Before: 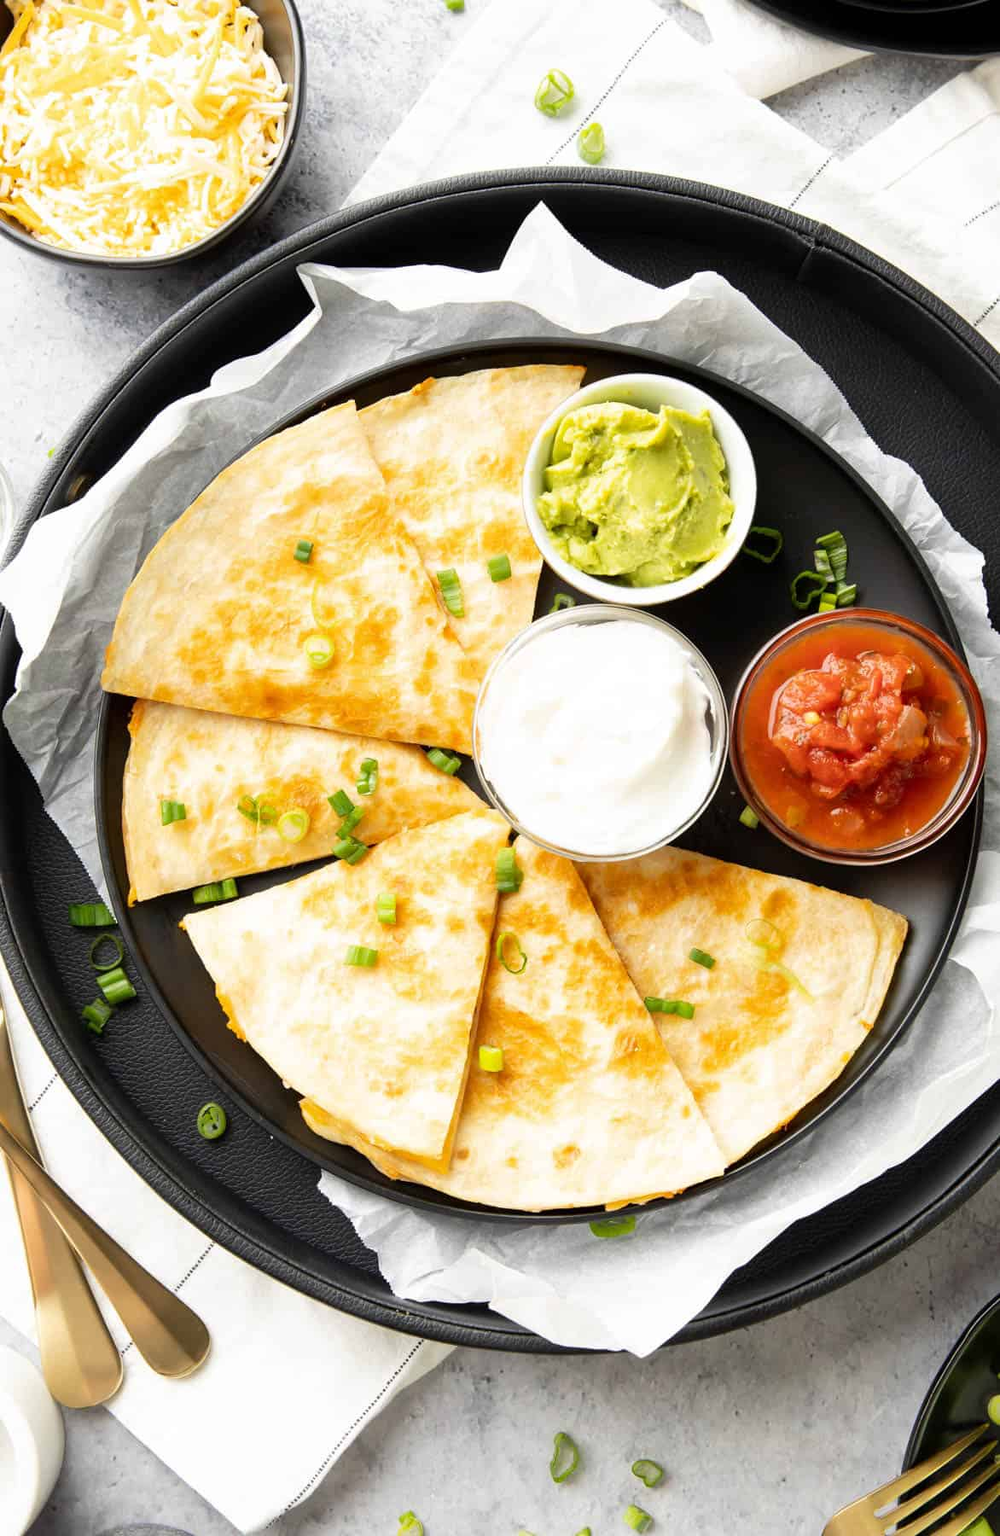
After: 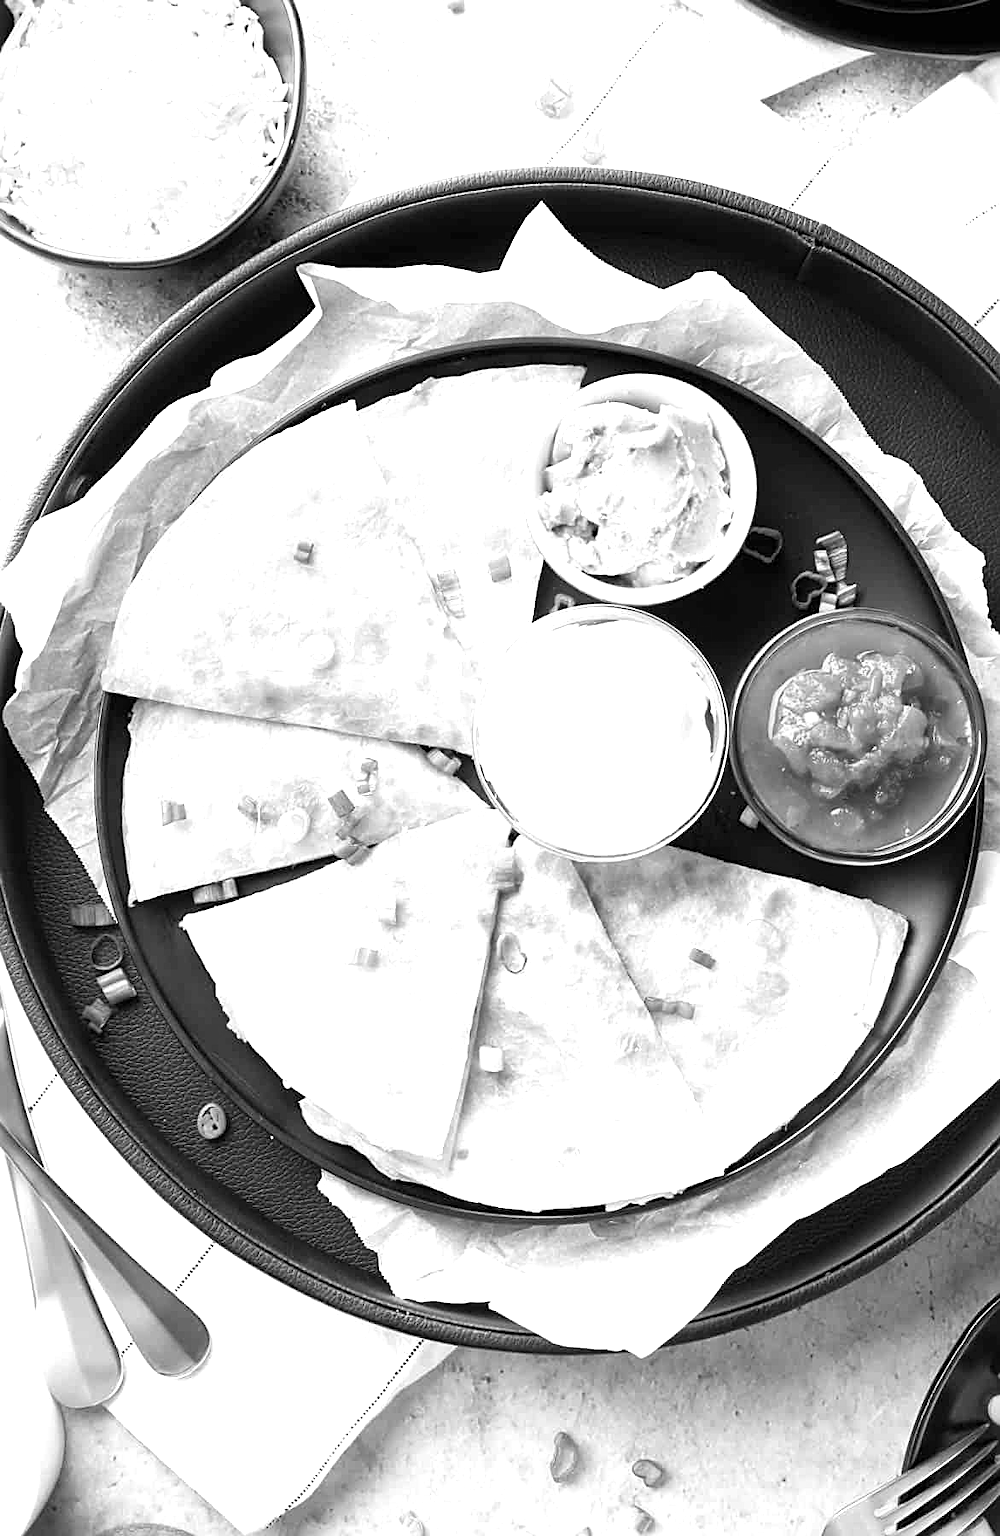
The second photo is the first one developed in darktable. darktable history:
sharpen: amount 0.6
monochrome: a 1.94, b -0.638
color zones: curves: ch0 [(0, 0.5) (0.143, 0.5) (0.286, 0.5) (0.429, 0.504) (0.571, 0.5) (0.714, 0.509) (0.857, 0.5) (1, 0.5)]; ch1 [(0, 0.425) (0.143, 0.425) (0.286, 0.375) (0.429, 0.405) (0.571, 0.5) (0.714, 0.47) (0.857, 0.425) (1, 0.435)]; ch2 [(0, 0.5) (0.143, 0.5) (0.286, 0.5) (0.429, 0.517) (0.571, 0.5) (0.714, 0.51) (0.857, 0.5) (1, 0.5)]
exposure: black level correction 0, exposure 0.7 EV, compensate exposure bias true, compensate highlight preservation false
